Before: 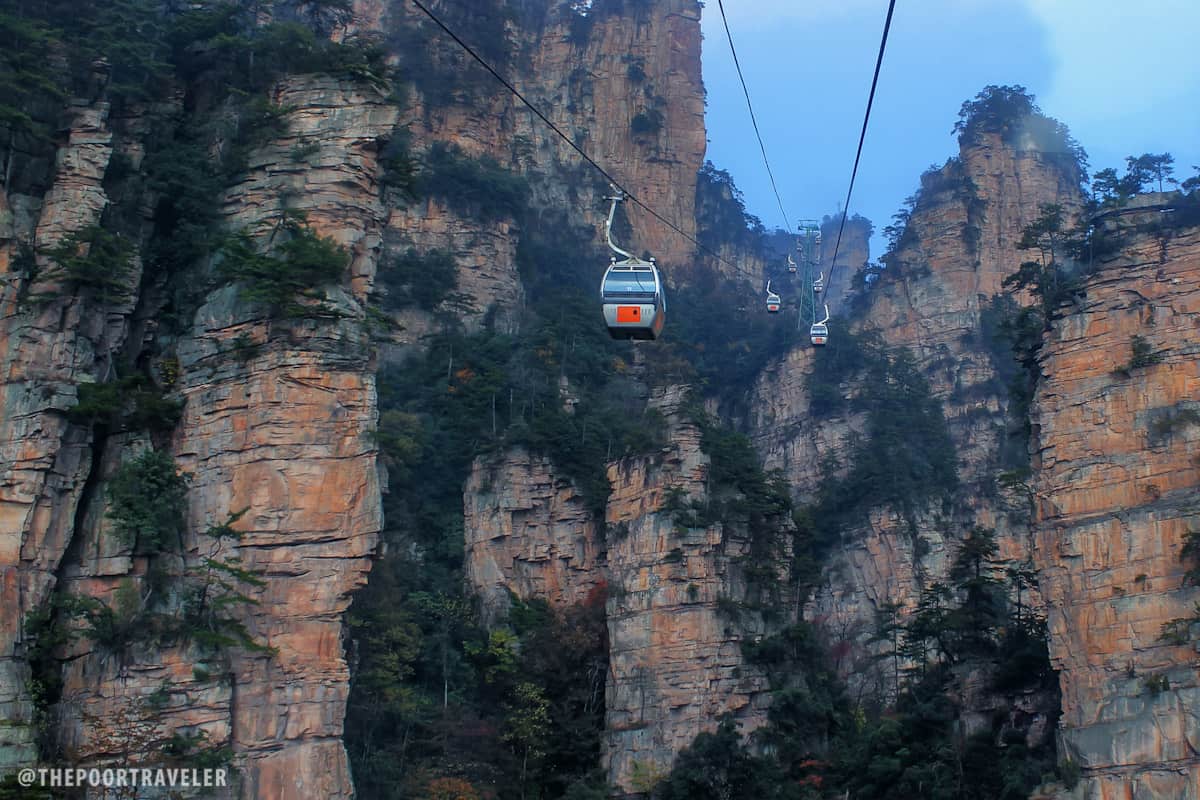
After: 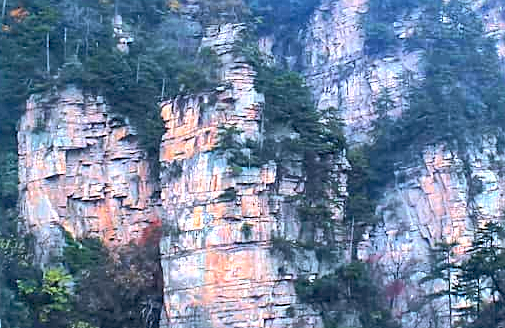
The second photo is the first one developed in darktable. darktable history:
shadows and highlights: on, module defaults
sharpen: on, module defaults
crop: left 37.221%, top 45.169%, right 20.63%, bottom 13.777%
exposure: black level correction 0, exposure 1.5 EV, compensate exposure bias true, compensate highlight preservation false
contrast brightness saturation: contrast 0.2, brightness 0.16, saturation 0.22
color calibration: illuminant as shot in camera, x 0.358, y 0.373, temperature 4628.91 K
tone equalizer: -8 EV -0.417 EV, -7 EV -0.389 EV, -6 EV -0.333 EV, -5 EV -0.222 EV, -3 EV 0.222 EV, -2 EV 0.333 EV, -1 EV 0.389 EV, +0 EV 0.417 EV, edges refinement/feathering 500, mask exposure compensation -1.25 EV, preserve details no
